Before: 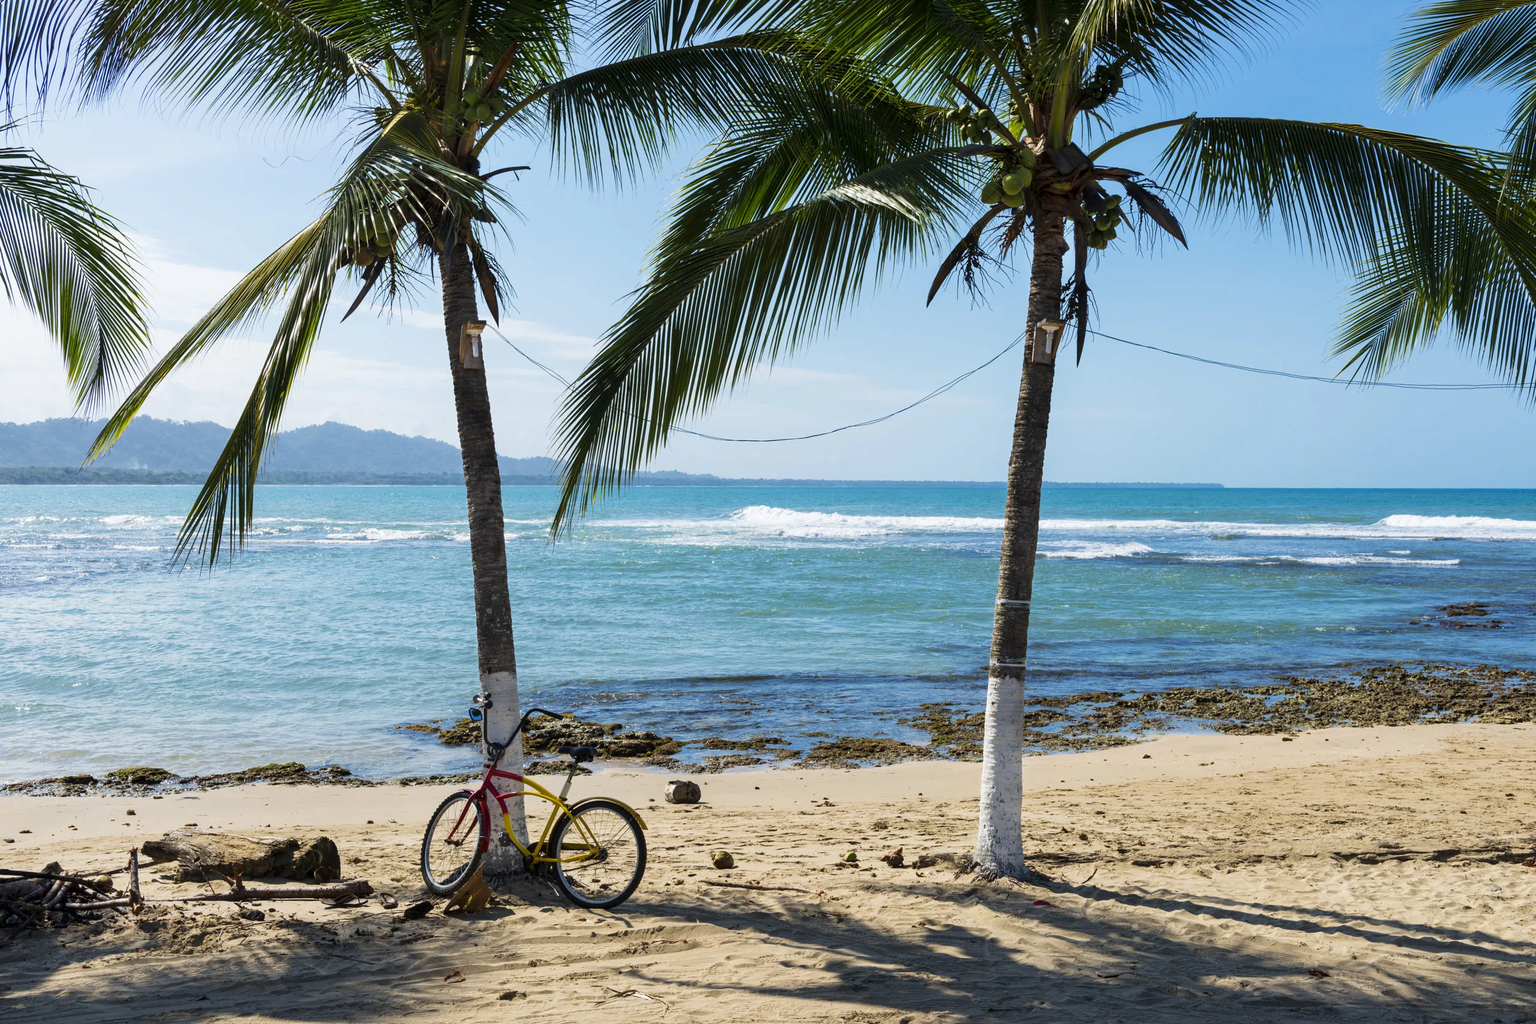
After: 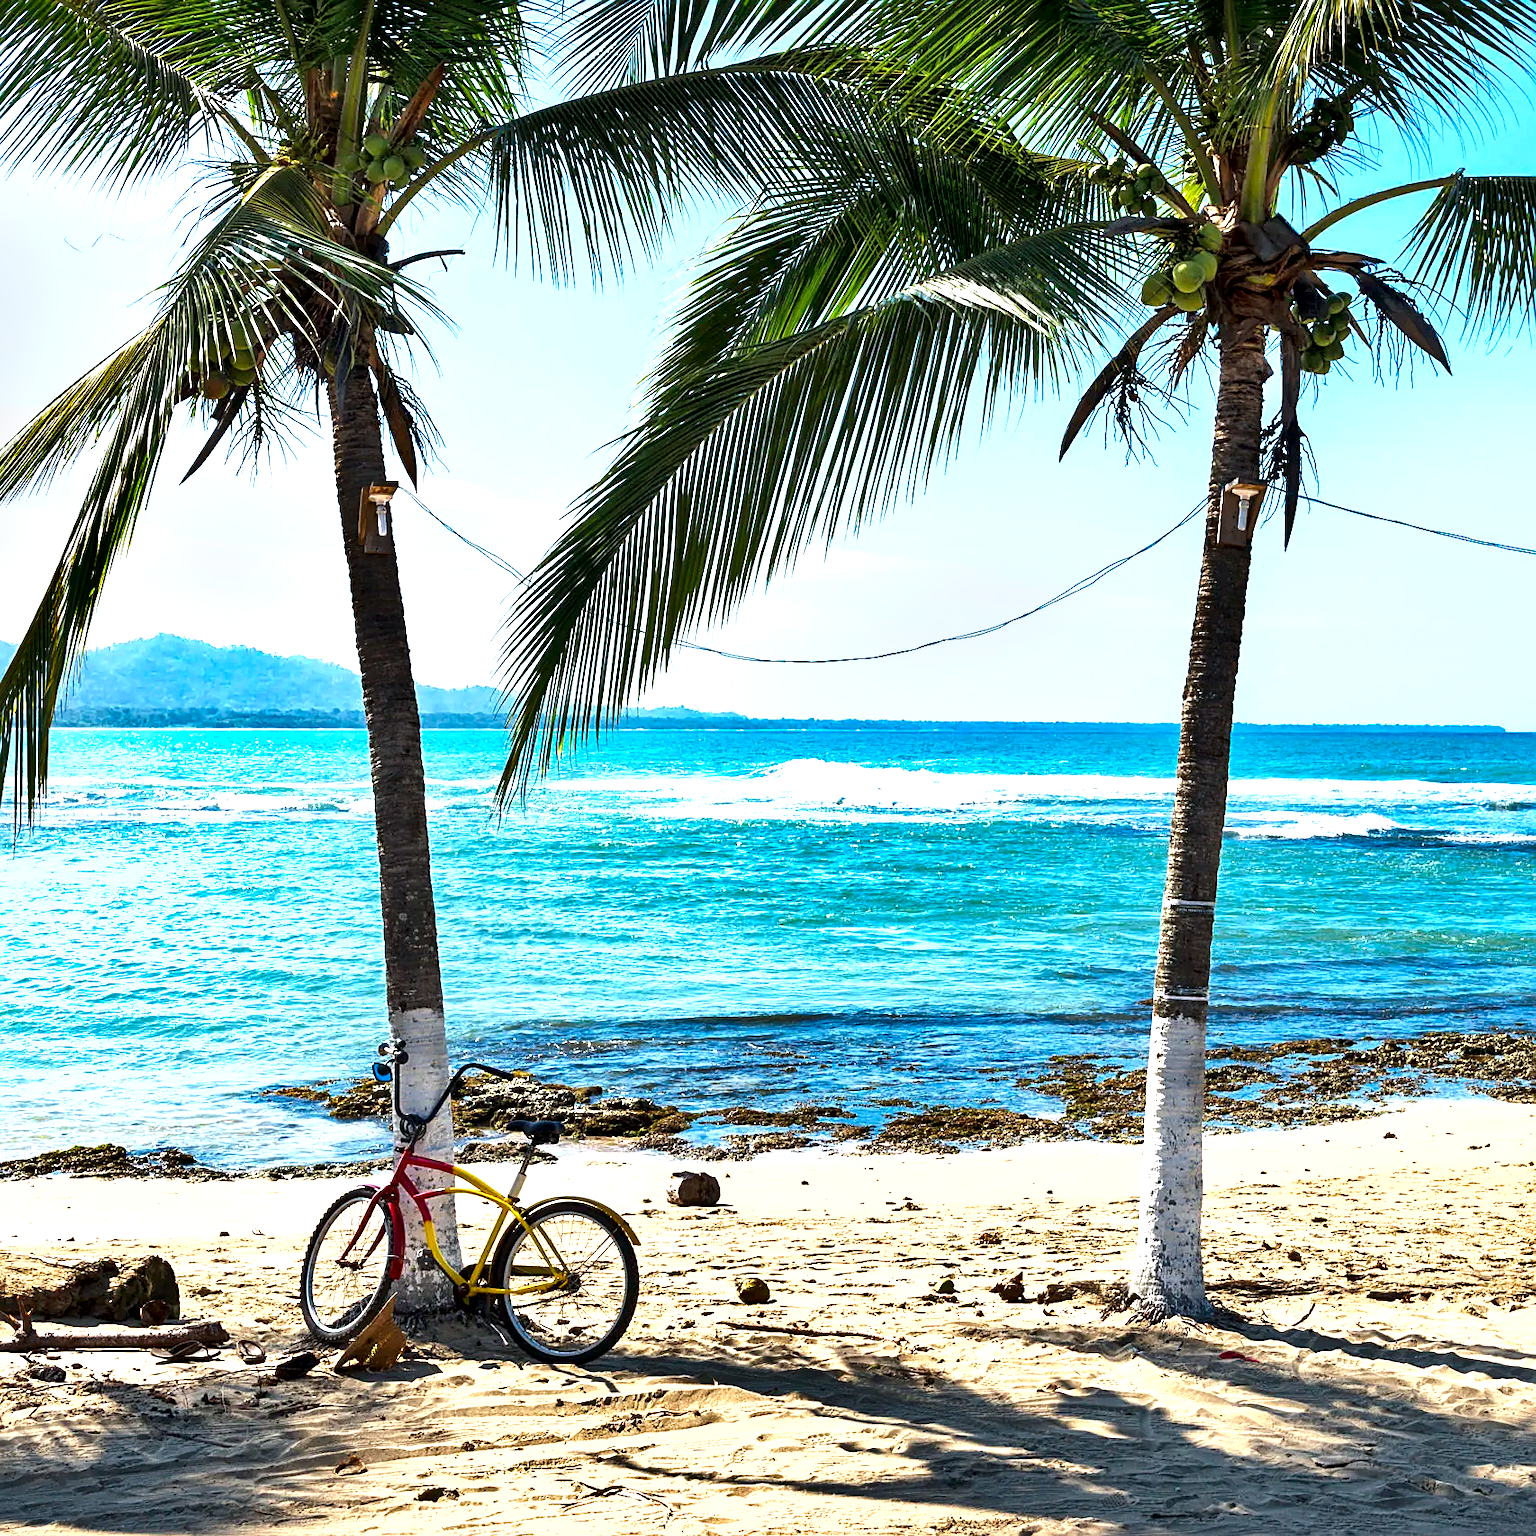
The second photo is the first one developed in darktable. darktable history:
local contrast: mode bilateral grid, contrast 20, coarseness 50, detail 150%, midtone range 0.2
crop and rotate: left 14.385%, right 18.948%
exposure: black level correction 0, exposure 1.173 EV, compensate exposure bias true, compensate highlight preservation false
sharpen: on, module defaults
shadows and highlights: soften with gaussian
